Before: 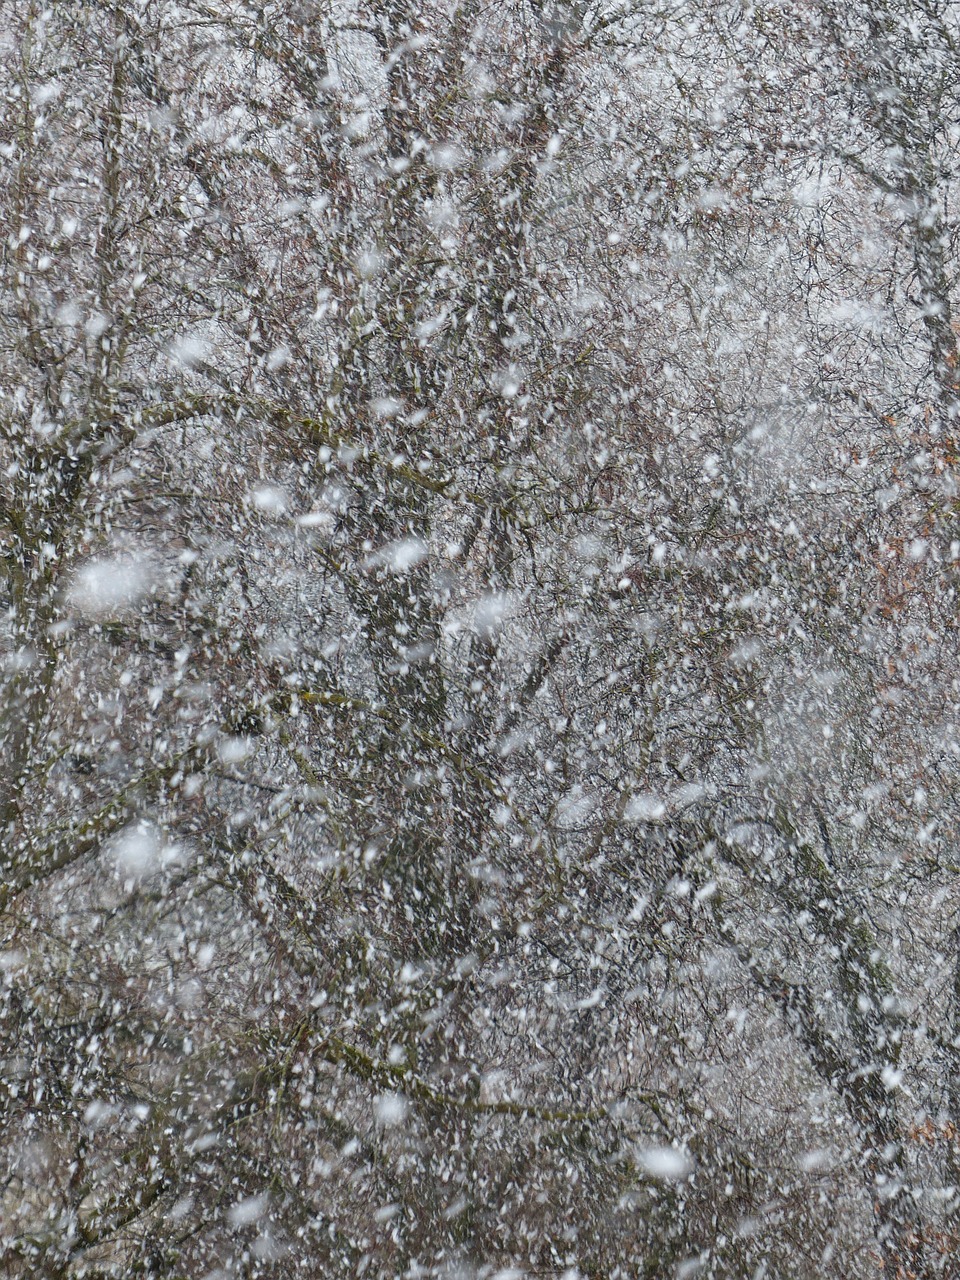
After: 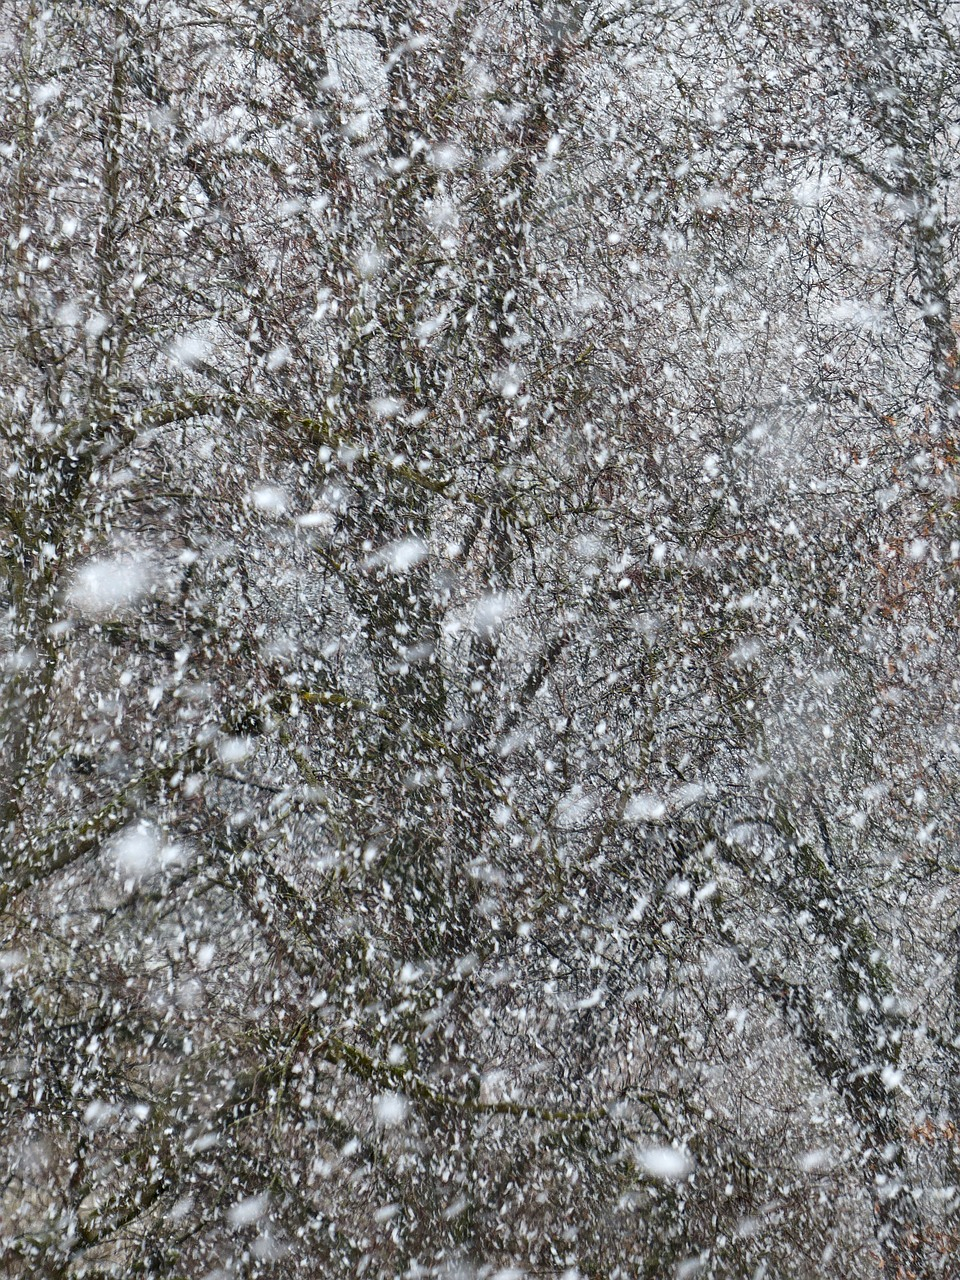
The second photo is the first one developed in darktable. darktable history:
contrast brightness saturation: contrast -0.018, brightness -0.006, saturation 0.036
shadows and highlights: shadows 37.47, highlights -27.56, soften with gaussian
local contrast: mode bilateral grid, contrast 25, coarseness 46, detail 150%, midtone range 0.2
